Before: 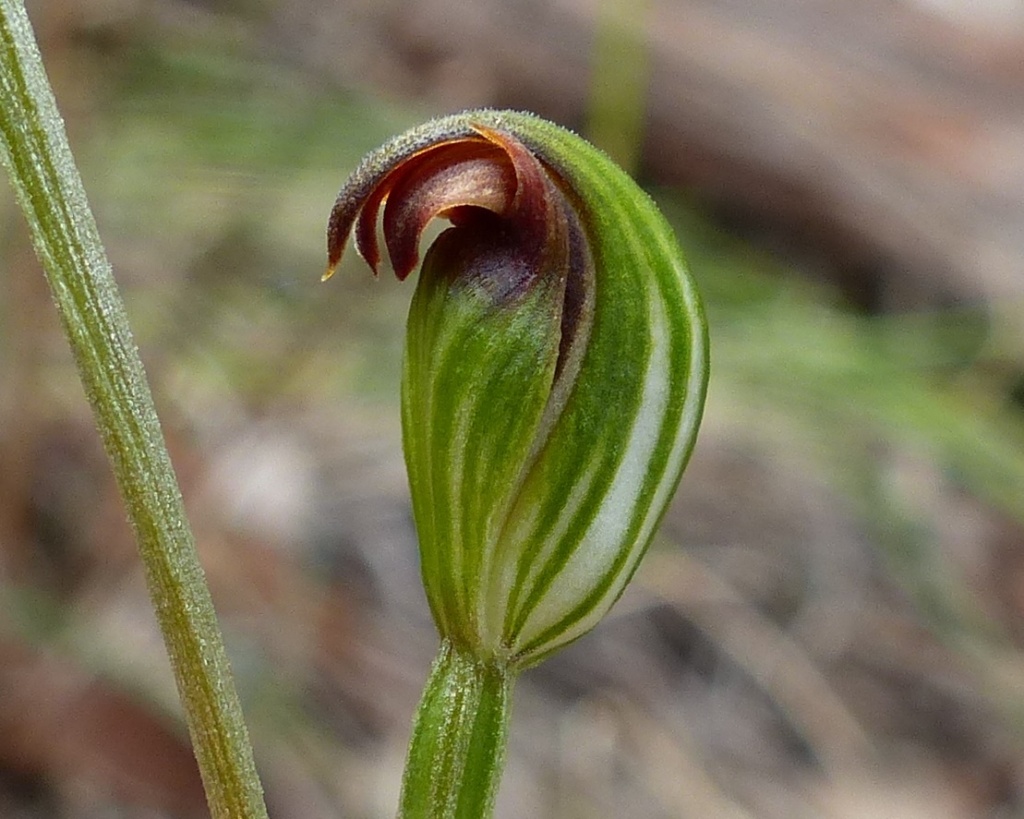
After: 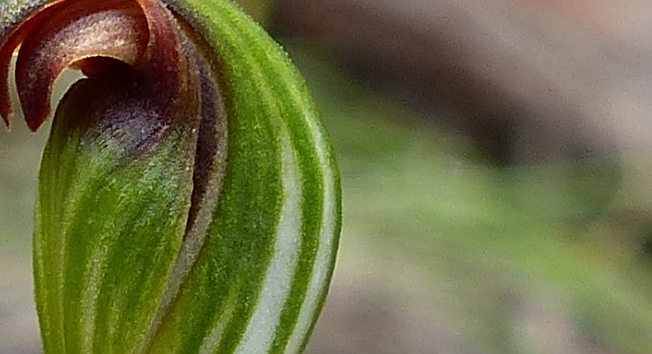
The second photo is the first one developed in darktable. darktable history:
sharpen: on, module defaults
crop: left 36.005%, top 18.293%, right 0.31%, bottom 38.444%
